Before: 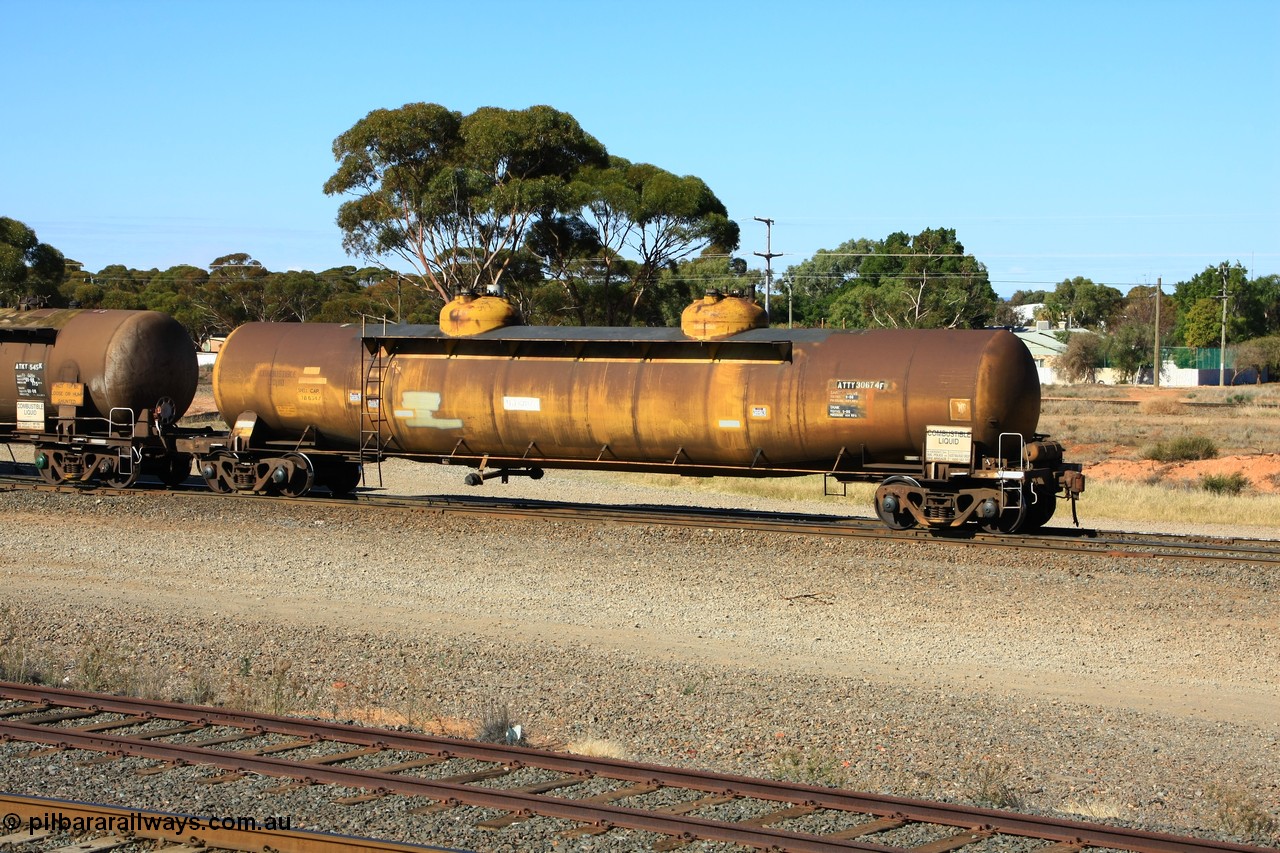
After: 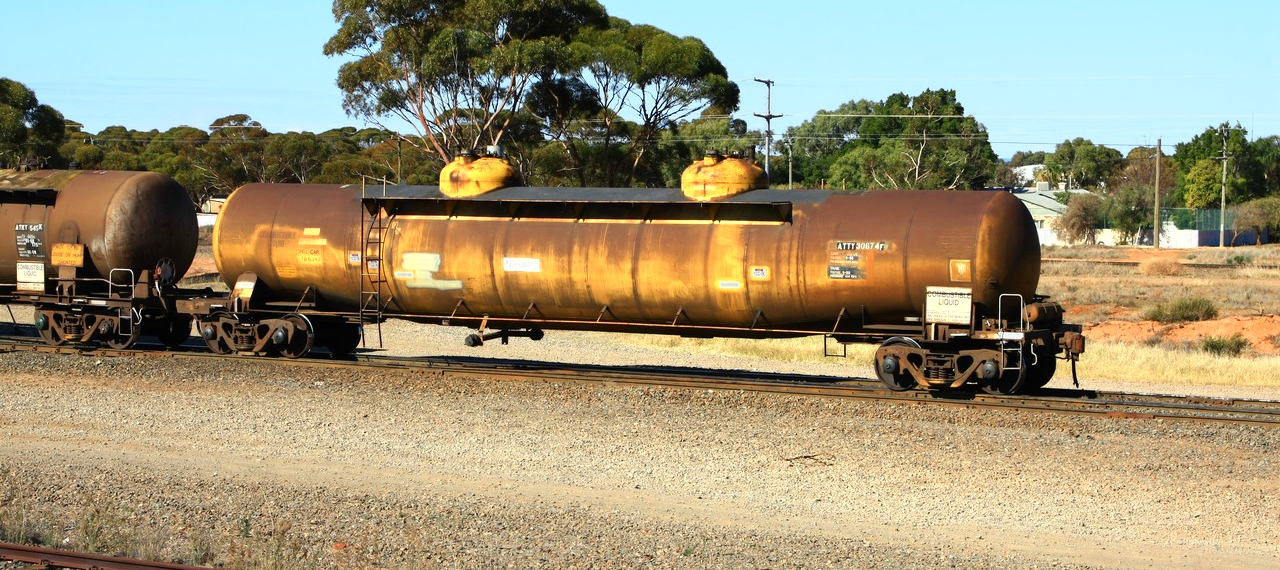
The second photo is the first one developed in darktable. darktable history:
crop: top 16.352%, bottom 16.767%
tone equalizer: -8 EV 0.098 EV
color zones: curves: ch0 [(0.004, 0.305) (0.261, 0.623) (0.389, 0.399) (0.708, 0.571) (0.947, 0.34)]; ch1 [(0.025, 0.645) (0.229, 0.584) (0.326, 0.551) (0.484, 0.262) (0.757, 0.643)]
